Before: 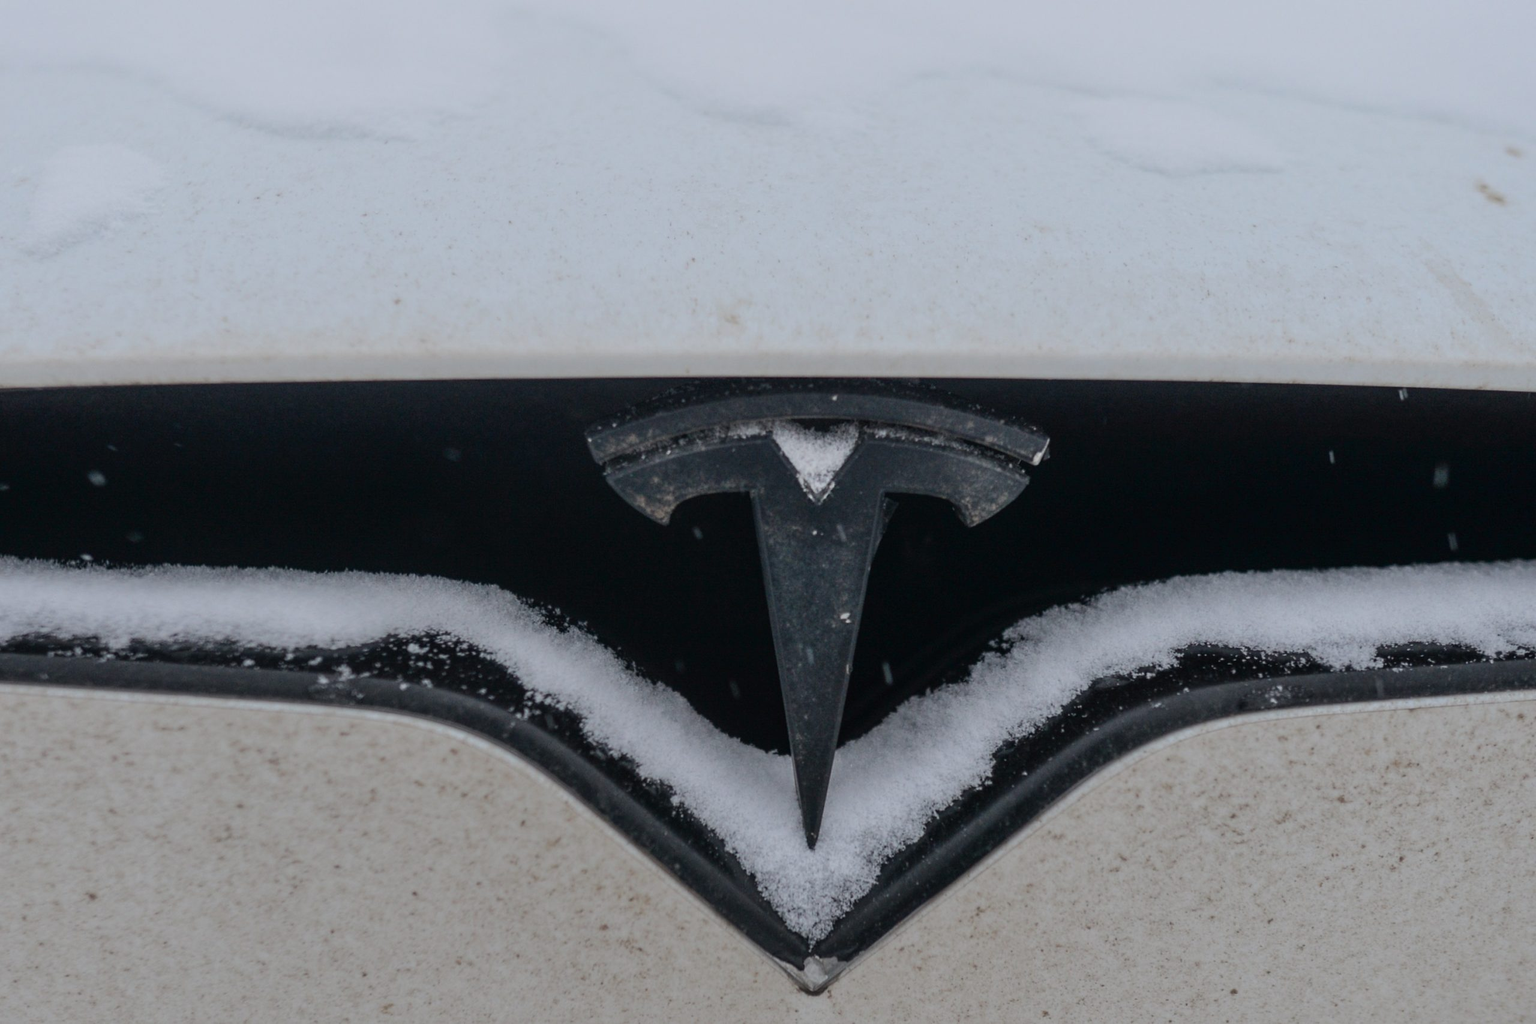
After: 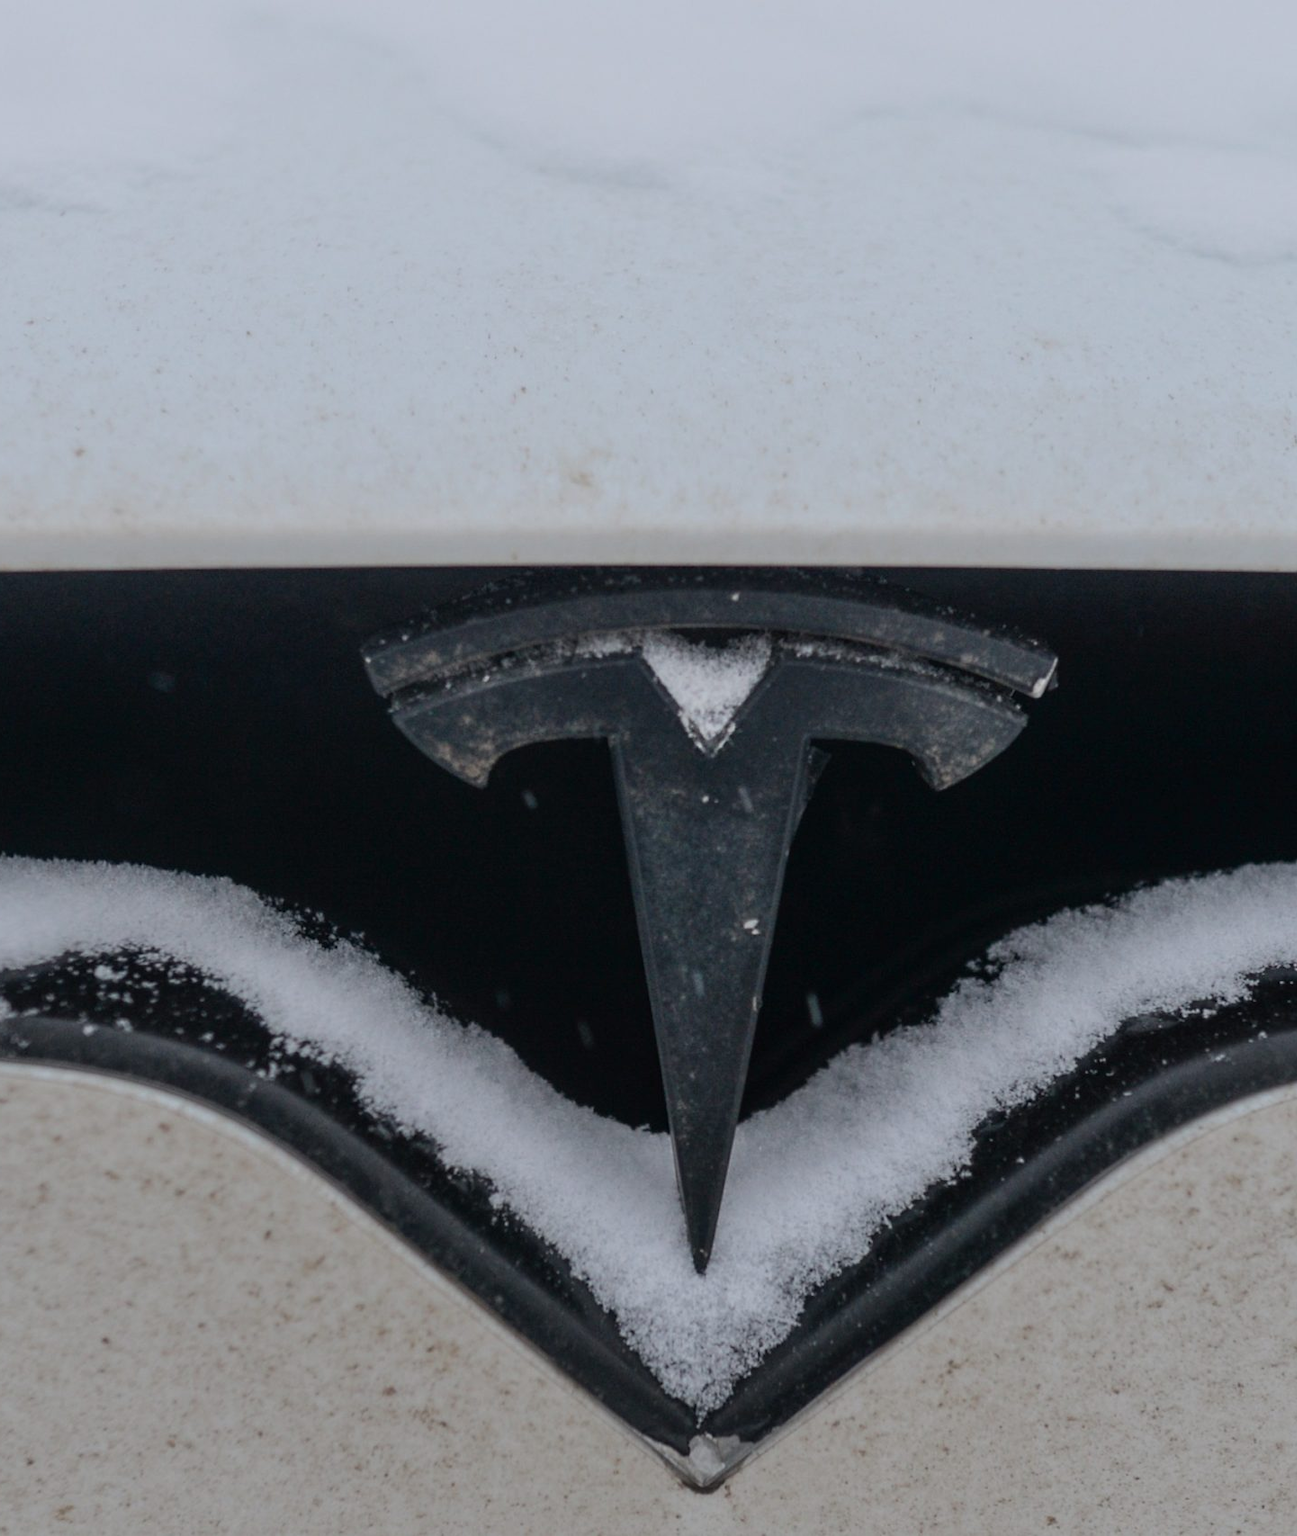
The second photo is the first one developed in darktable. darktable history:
crop and rotate: left 22.423%, right 21.228%
